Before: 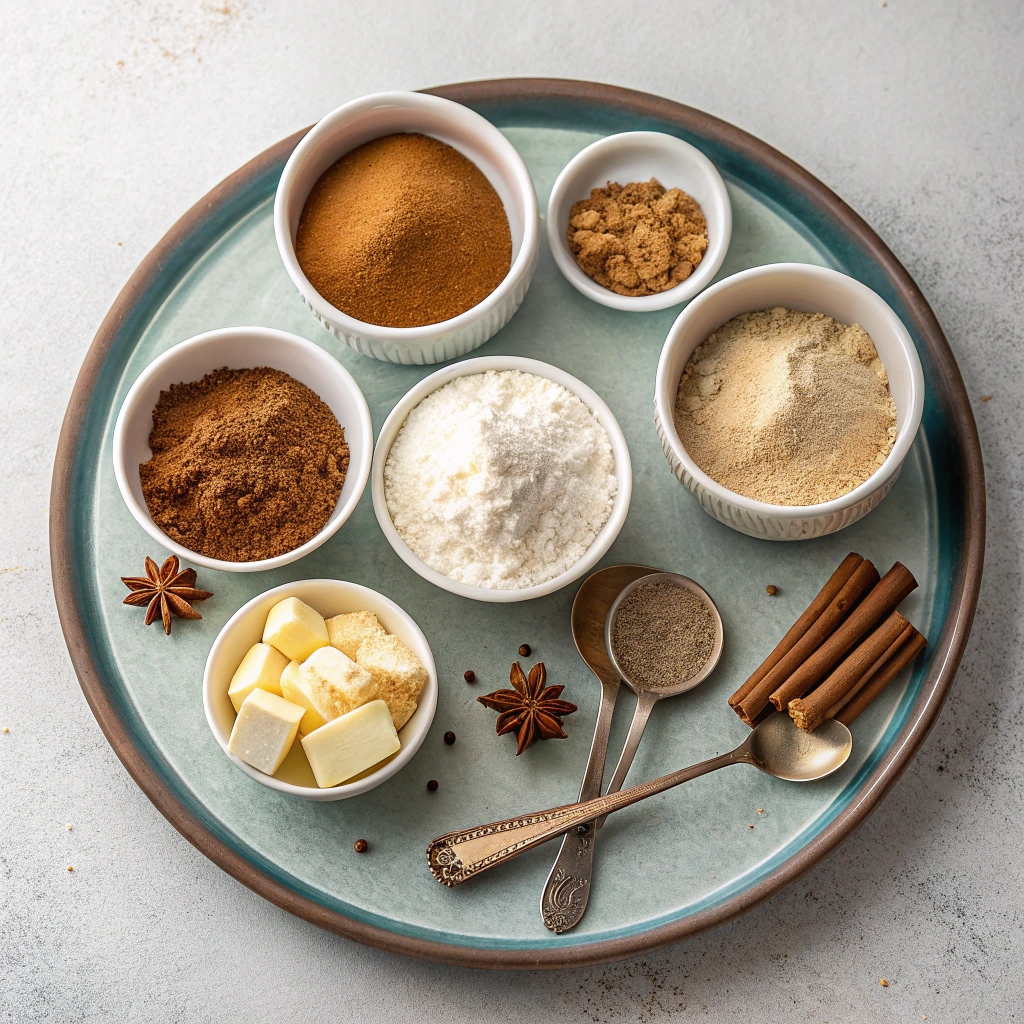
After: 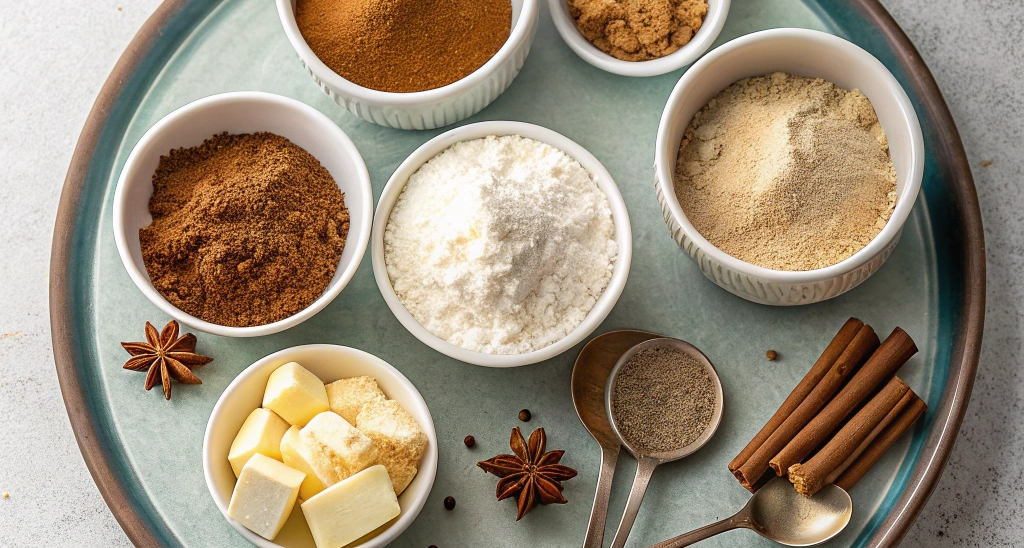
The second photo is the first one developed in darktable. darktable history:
crop and rotate: top 23.043%, bottom 23.437%
